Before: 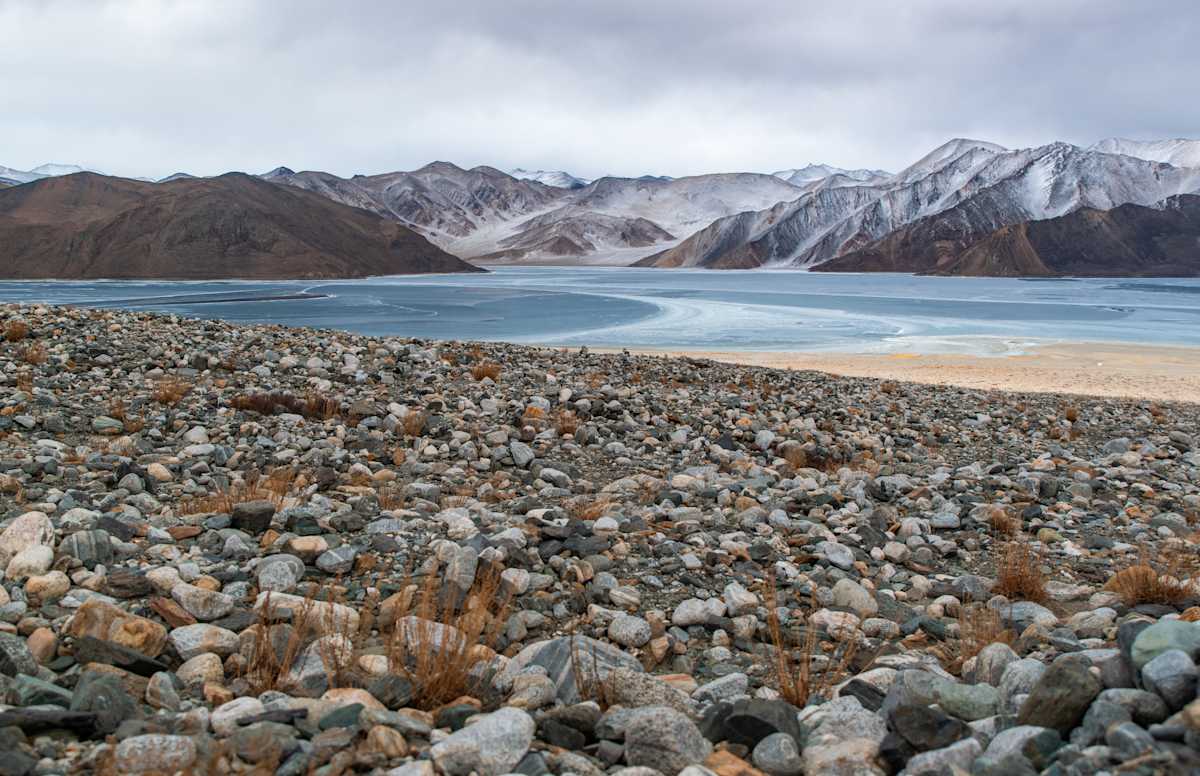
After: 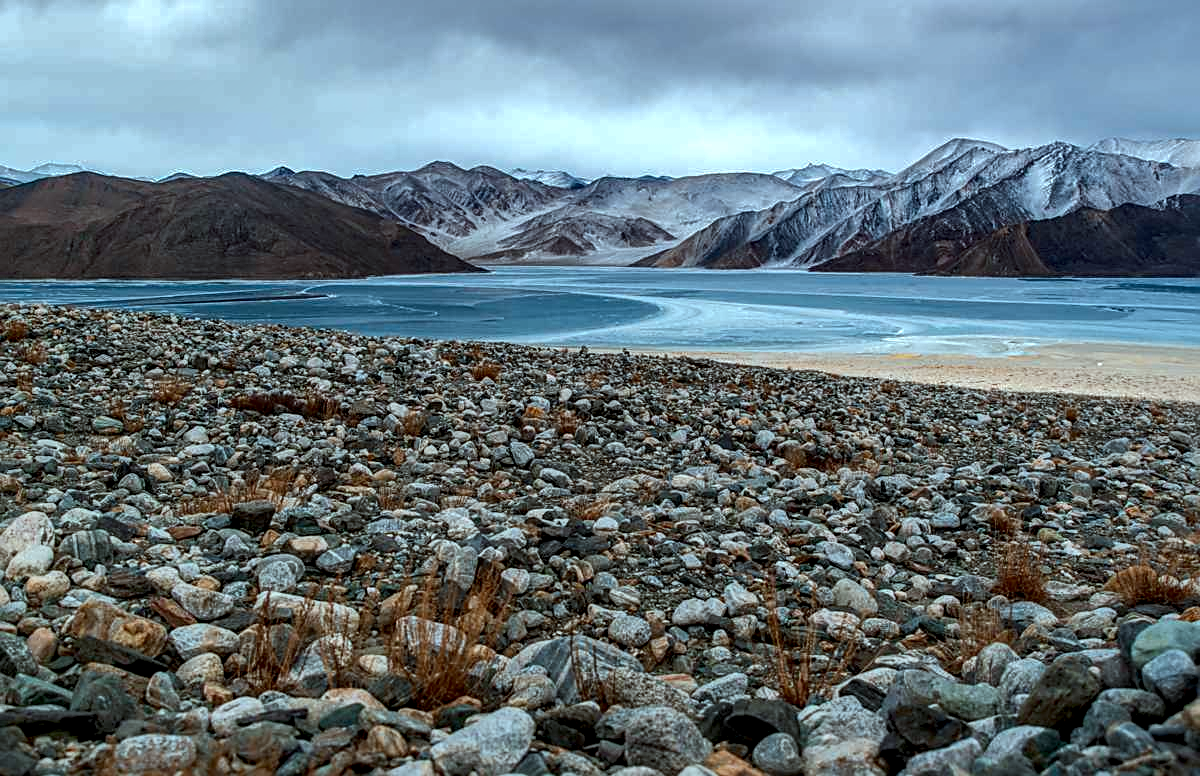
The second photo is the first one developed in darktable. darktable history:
sharpen: on, module defaults
shadows and highlights: shadows 40, highlights -60
color correction: highlights a* -10.04, highlights b* -10.37
contrast equalizer: octaves 7, y [[0.6 ×6], [0.55 ×6], [0 ×6], [0 ×6], [0 ×6]], mix -0.2
local contrast: highlights 60%, shadows 60%, detail 160%
contrast brightness saturation: contrast 0.07, brightness -0.14, saturation 0.11
